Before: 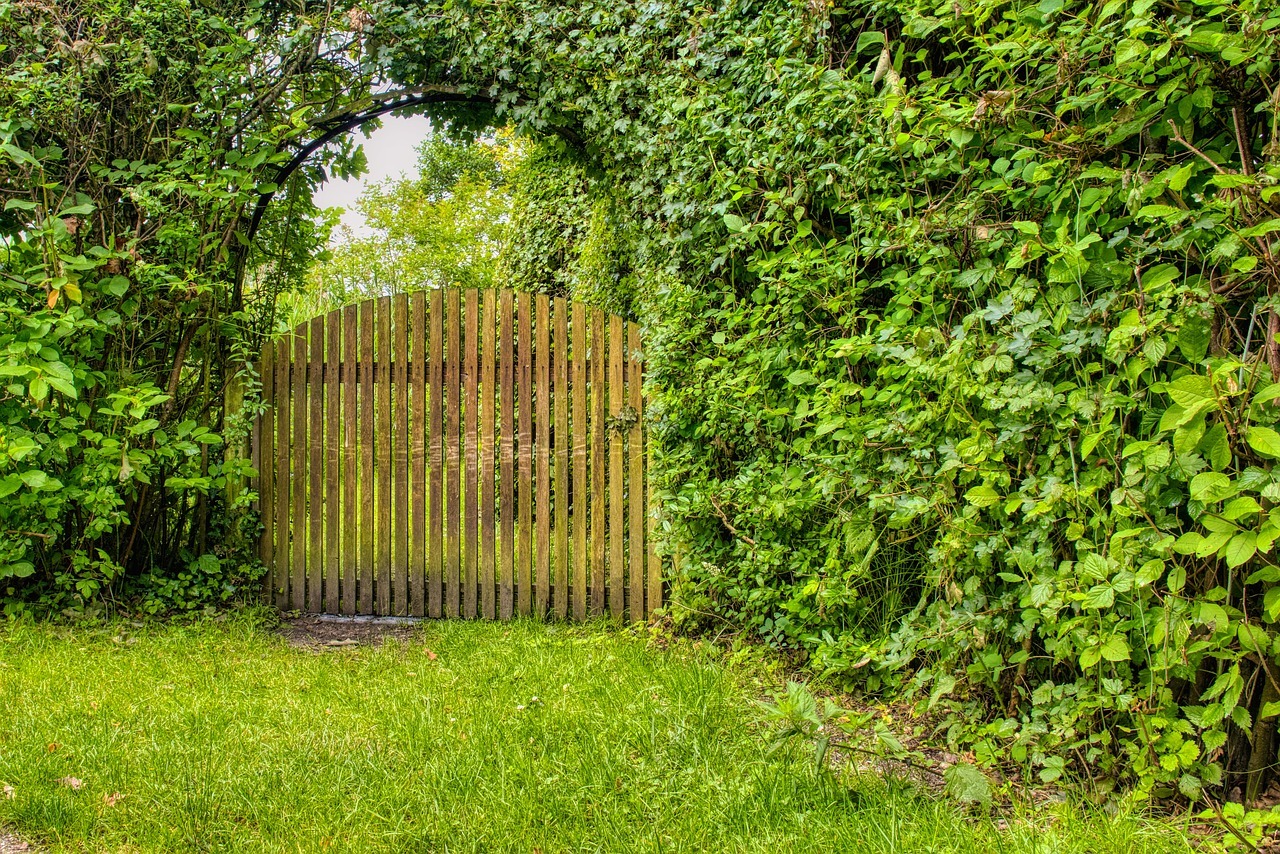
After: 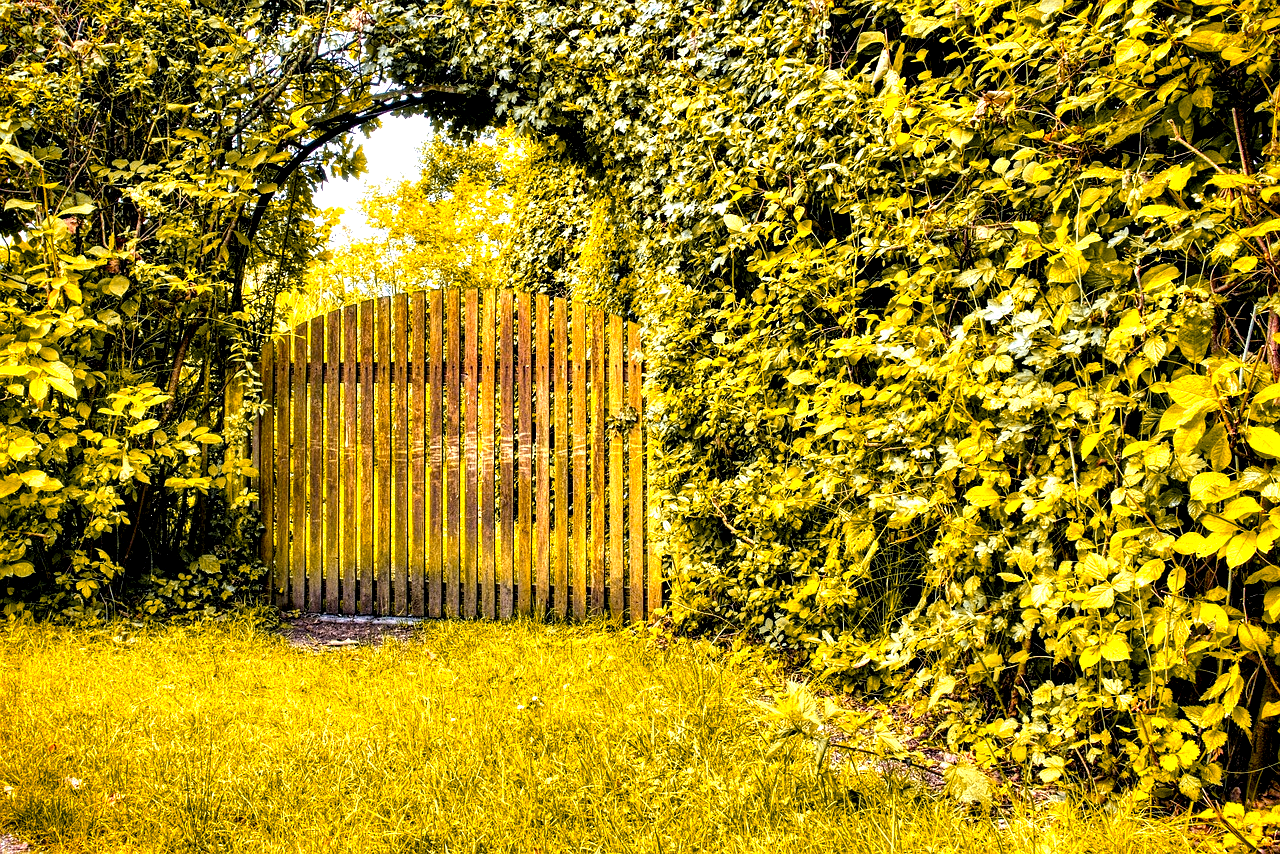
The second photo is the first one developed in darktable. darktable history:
vignetting: fall-off start 79.72%, saturation 0.364, dithering 8-bit output, unbound false
tone equalizer: -8 EV -0.717 EV, -7 EV -0.723 EV, -6 EV -0.577 EV, -5 EV -0.409 EV, -3 EV 0.366 EV, -2 EV 0.6 EV, -1 EV 0.7 EV, +0 EV 0.744 EV
color zones: curves: ch0 [(0, 0.499) (0.143, 0.5) (0.286, 0.5) (0.429, 0.476) (0.571, 0.284) (0.714, 0.243) (0.857, 0.449) (1, 0.499)]; ch1 [(0, 0.532) (0.143, 0.645) (0.286, 0.696) (0.429, 0.211) (0.571, 0.504) (0.714, 0.493) (0.857, 0.495) (1, 0.532)]; ch2 [(0, 0.5) (0.143, 0.5) (0.286, 0.427) (0.429, 0.324) (0.571, 0.5) (0.714, 0.5) (0.857, 0.5) (1, 0.5)]
contrast equalizer: octaves 7, y [[0.6 ×6], [0.55 ×6], [0 ×6], [0 ×6], [0 ×6]]
